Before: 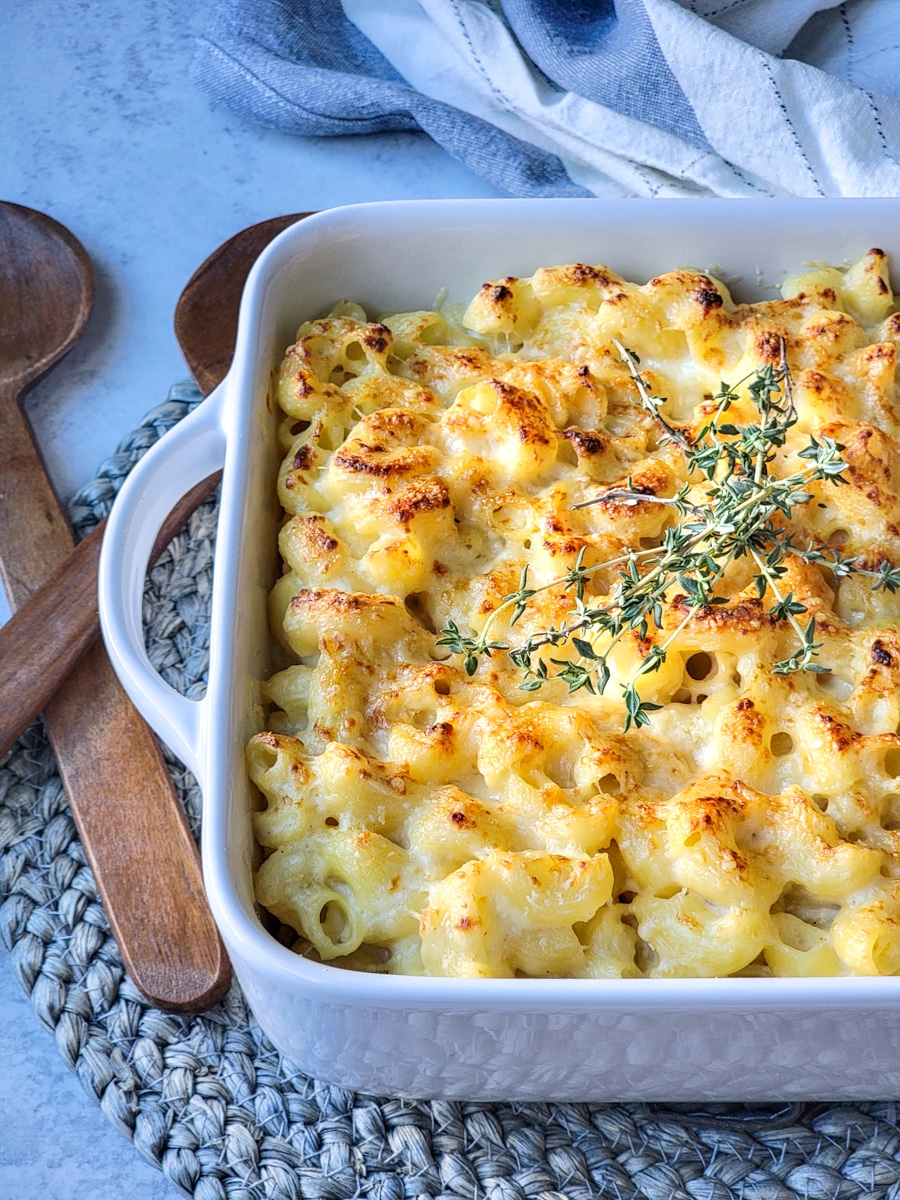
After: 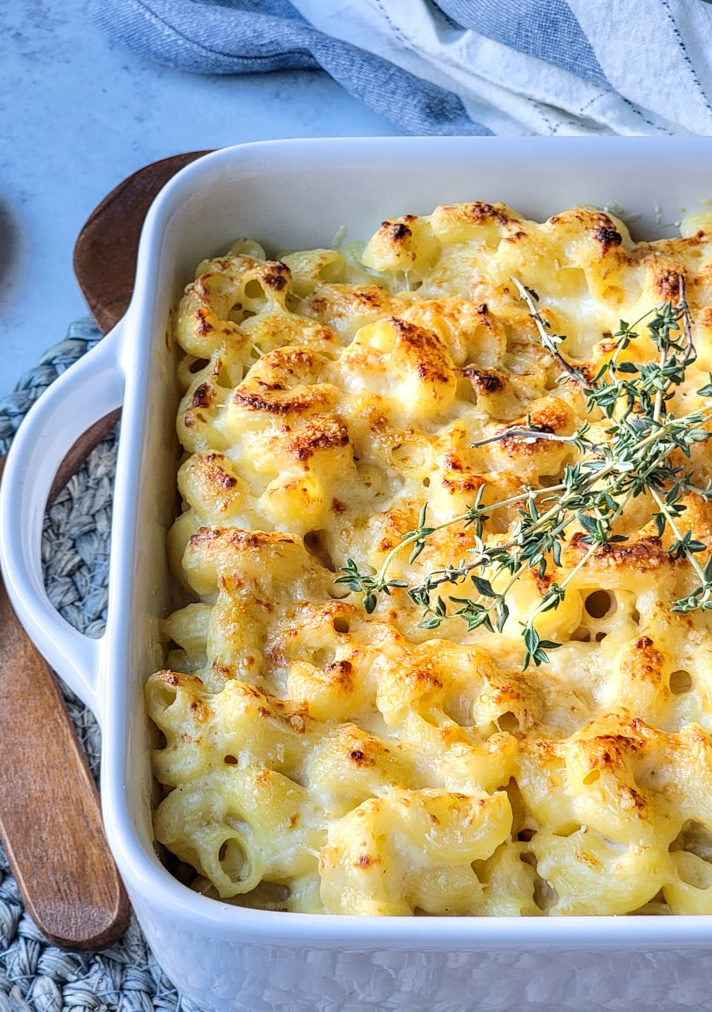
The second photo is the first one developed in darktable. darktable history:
crop: left 11.249%, top 5.192%, right 9.552%, bottom 10.449%
